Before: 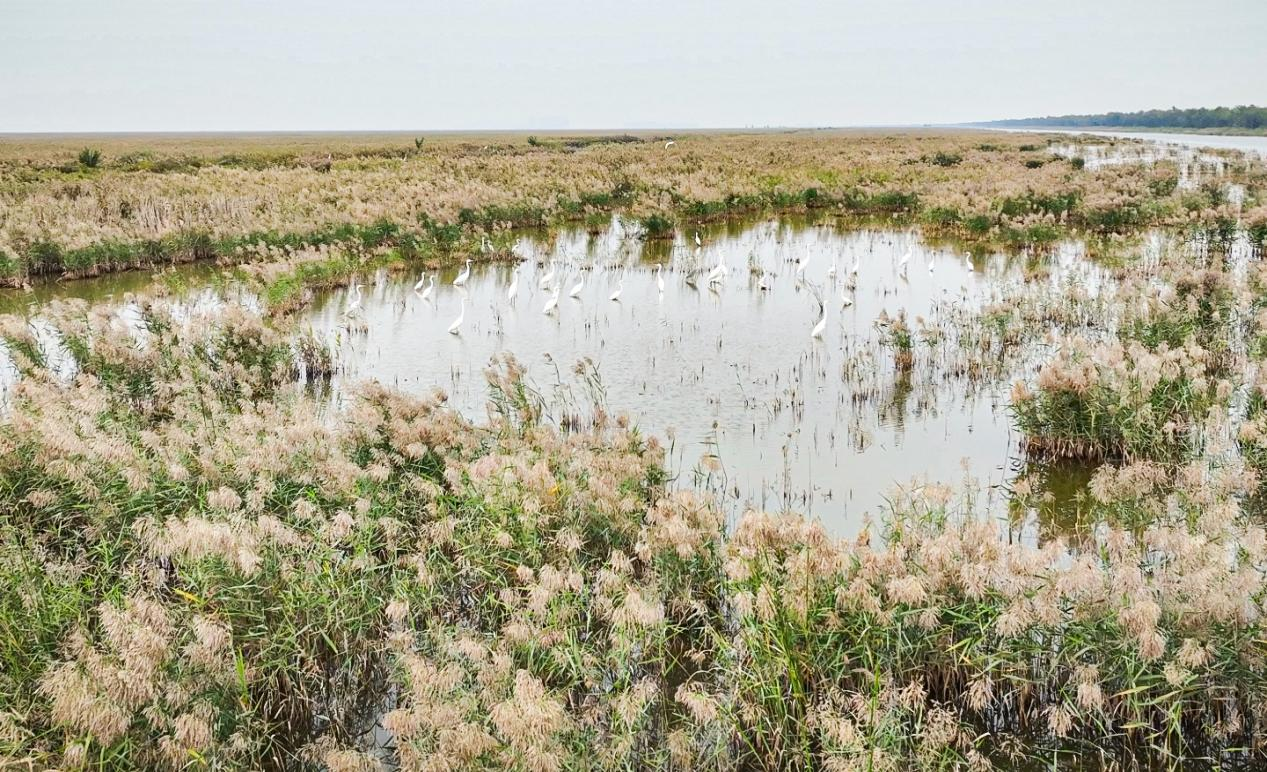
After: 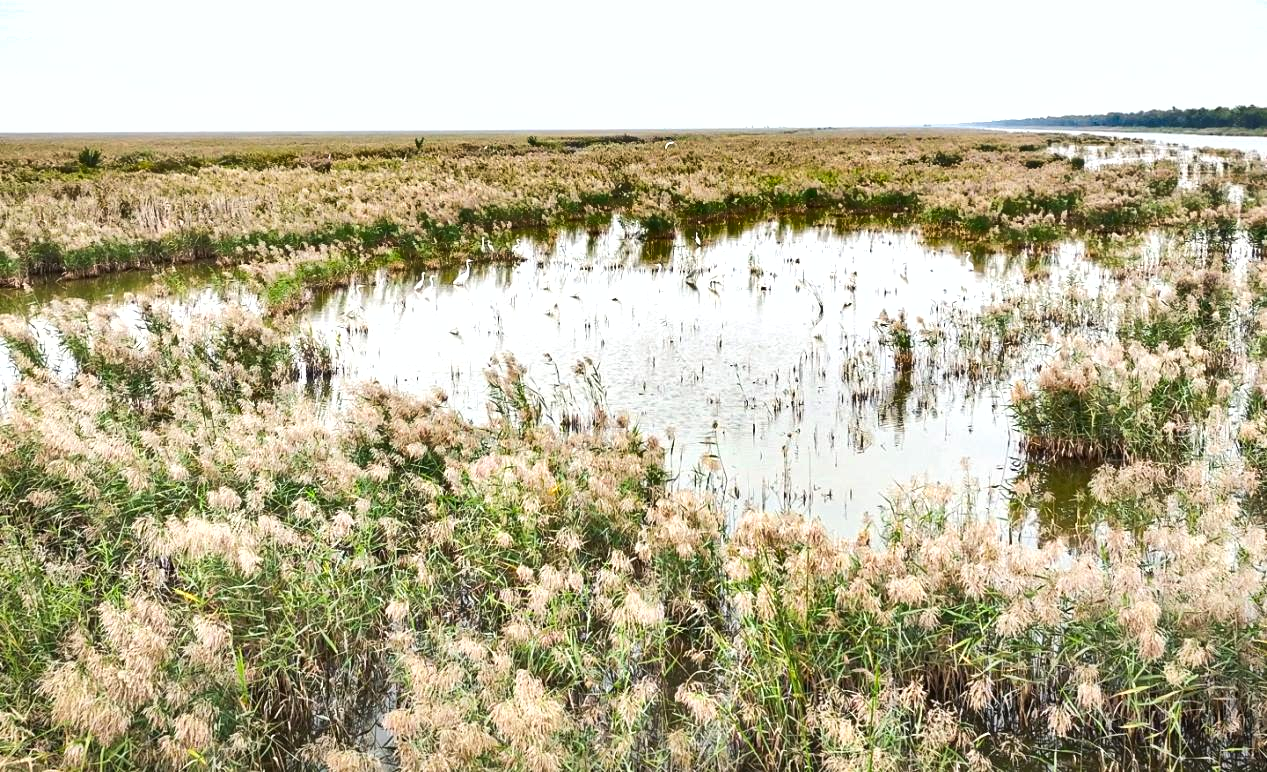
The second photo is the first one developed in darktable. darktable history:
shadows and highlights: low approximation 0.01, soften with gaussian
exposure: black level correction 0, exposure 0.498 EV, compensate highlight preservation false
